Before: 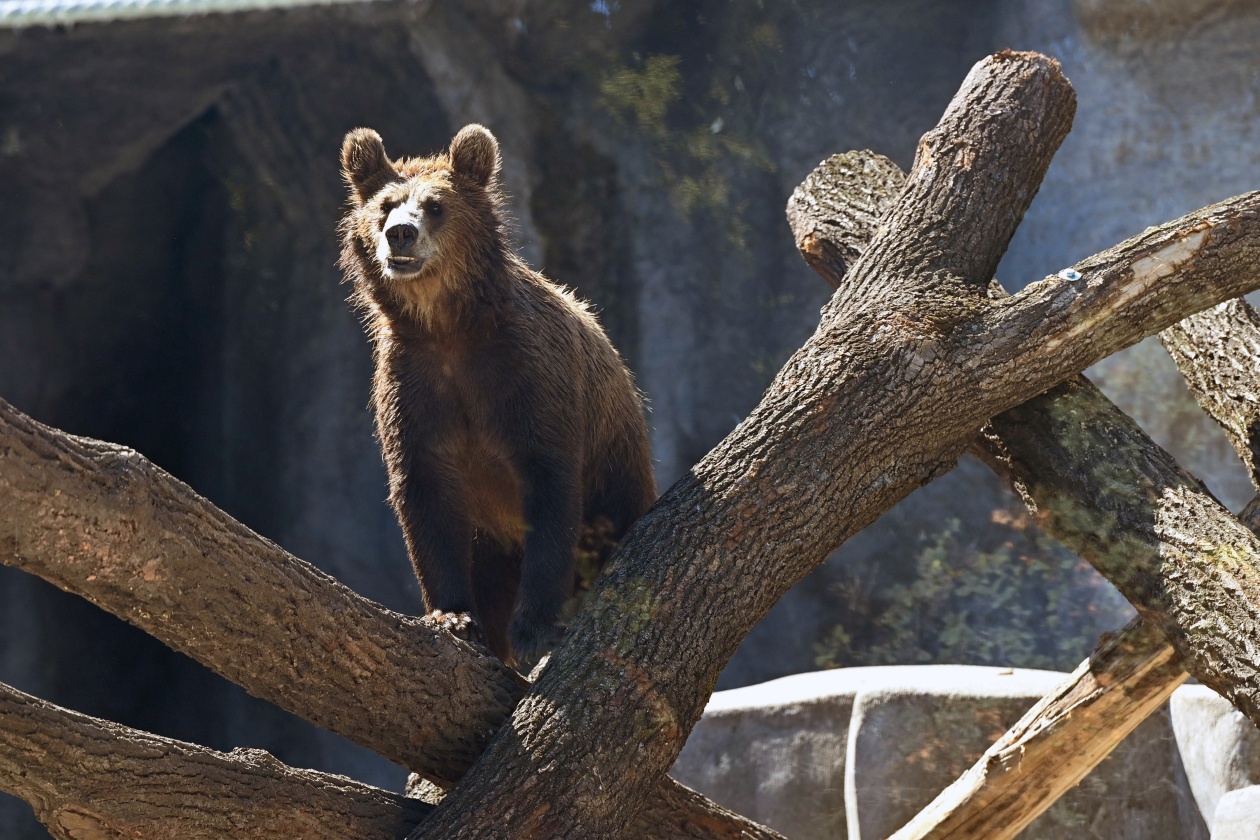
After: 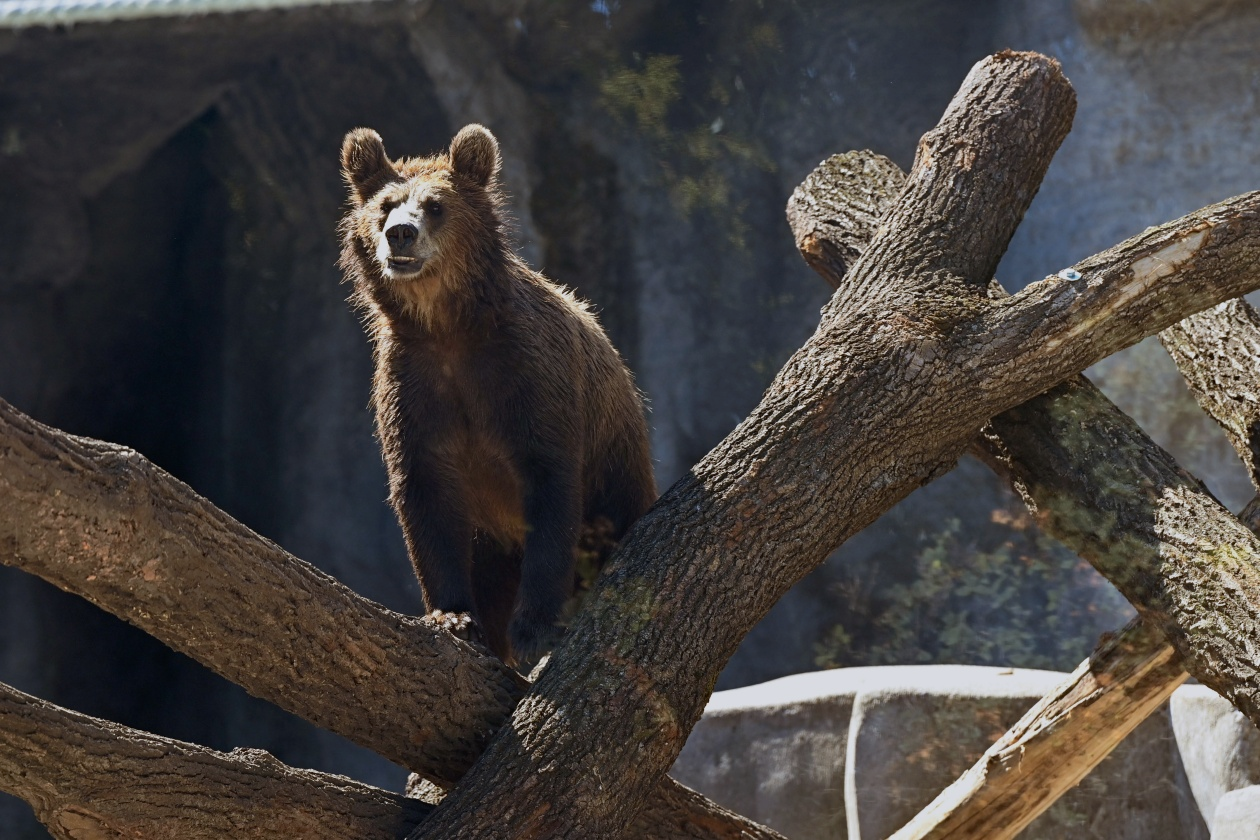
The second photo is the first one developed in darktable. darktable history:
exposure: black level correction 0.001, exposure -0.4 EV, compensate highlight preservation false
